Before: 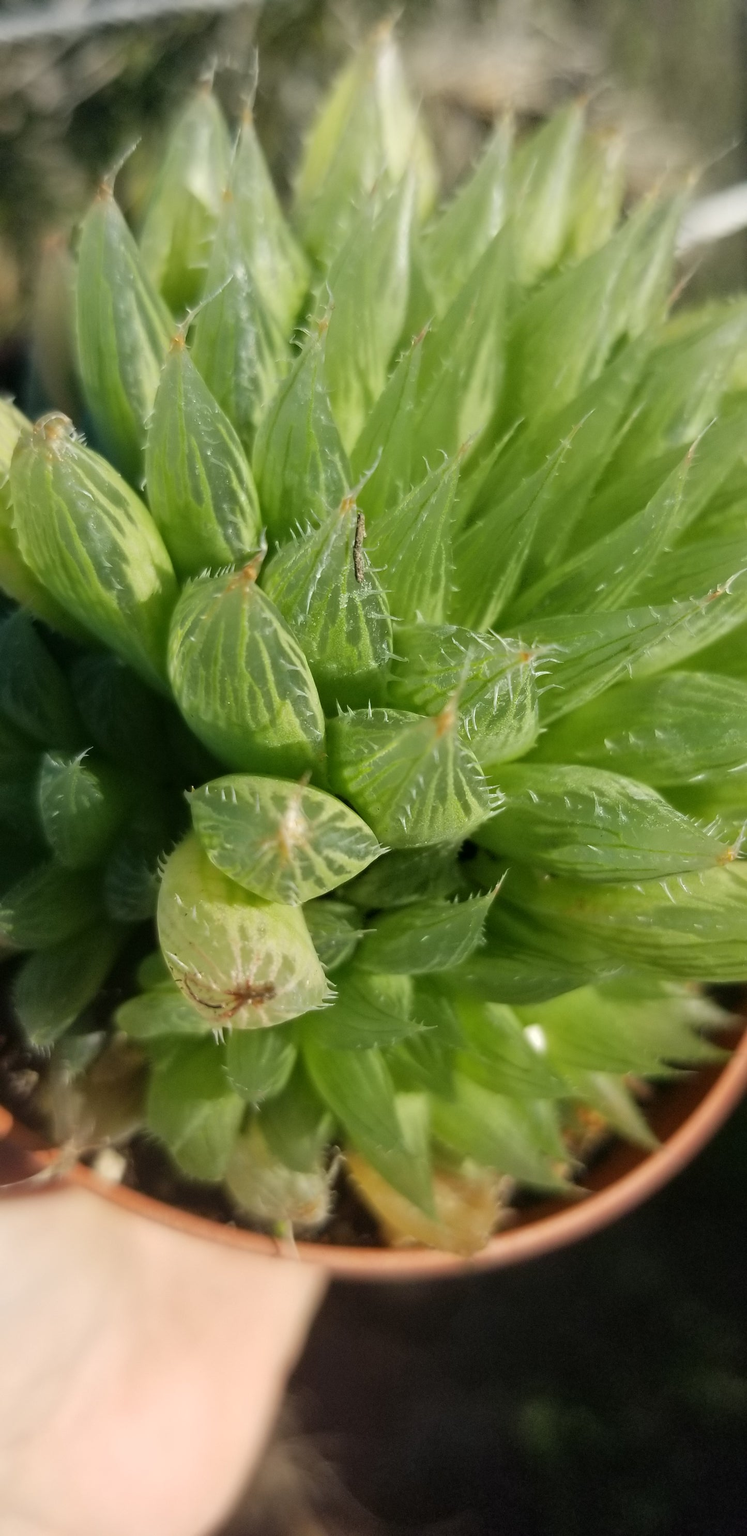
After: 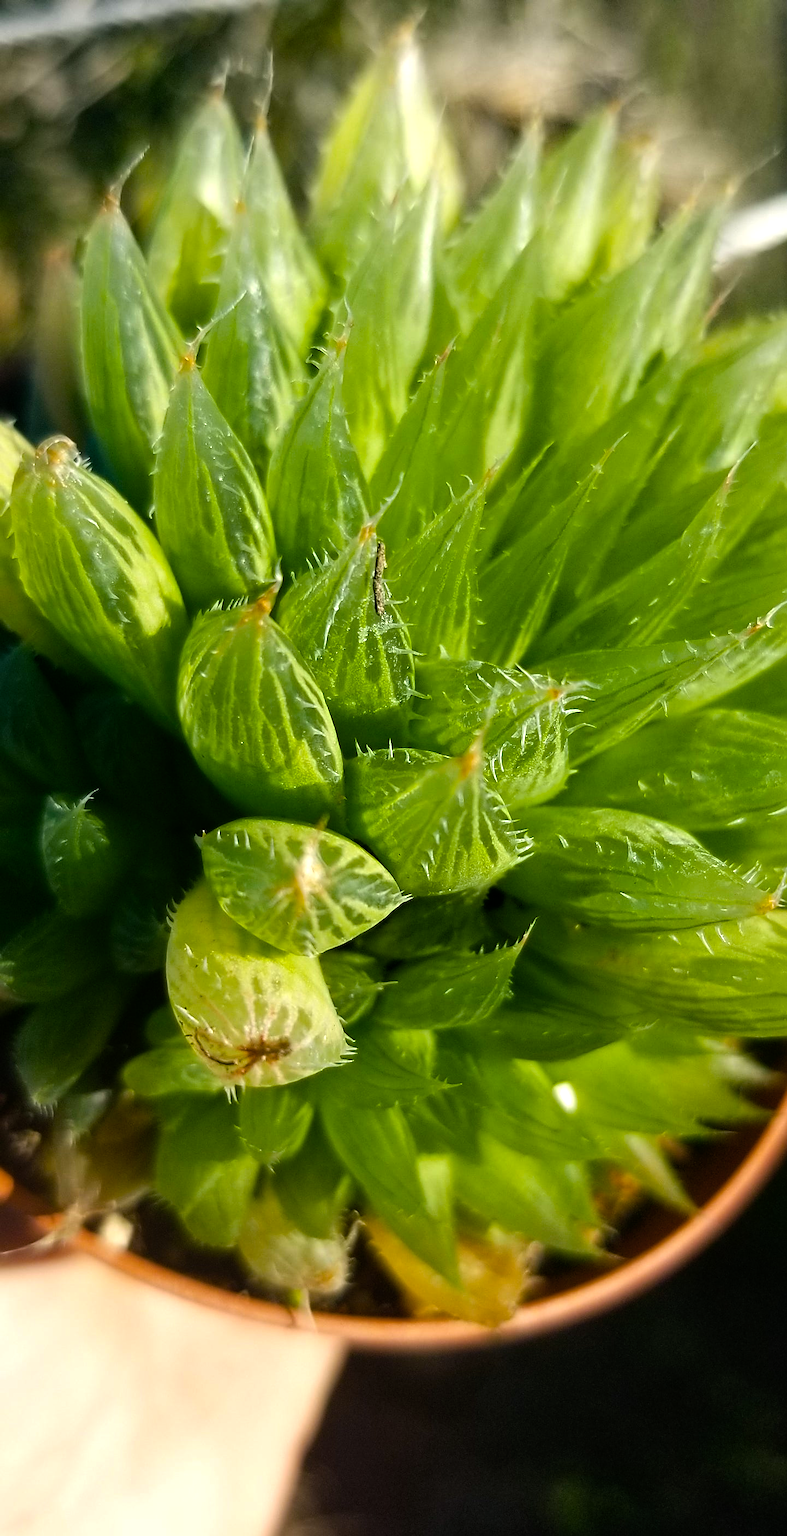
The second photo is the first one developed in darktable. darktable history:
crop and rotate: top 0.006%, bottom 5.299%
color balance rgb: shadows lift › luminance -5.031%, shadows lift › chroma 1.158%, shadows lift › hue 218.89°, power › luminance -9.126%, linear chroma grading › shadows 31.926%, linear chroma grading › global chroma -2.286%, linear chroma grading › mid-tones 3.629%, perceptual saturation grading › global saturation 25.663%, perceptual brilliance grading › highlights 16.124%, perceptual brilliance grading › mid-tones 6.358%, perceptual brilliance grading › shadows -15.597%, global vibrance 20%
sharpen: on, module defaults
color zones: curves: ch1 [(0.077, 0.436) (0.25, 0.5) (0.75, 0.5)]
